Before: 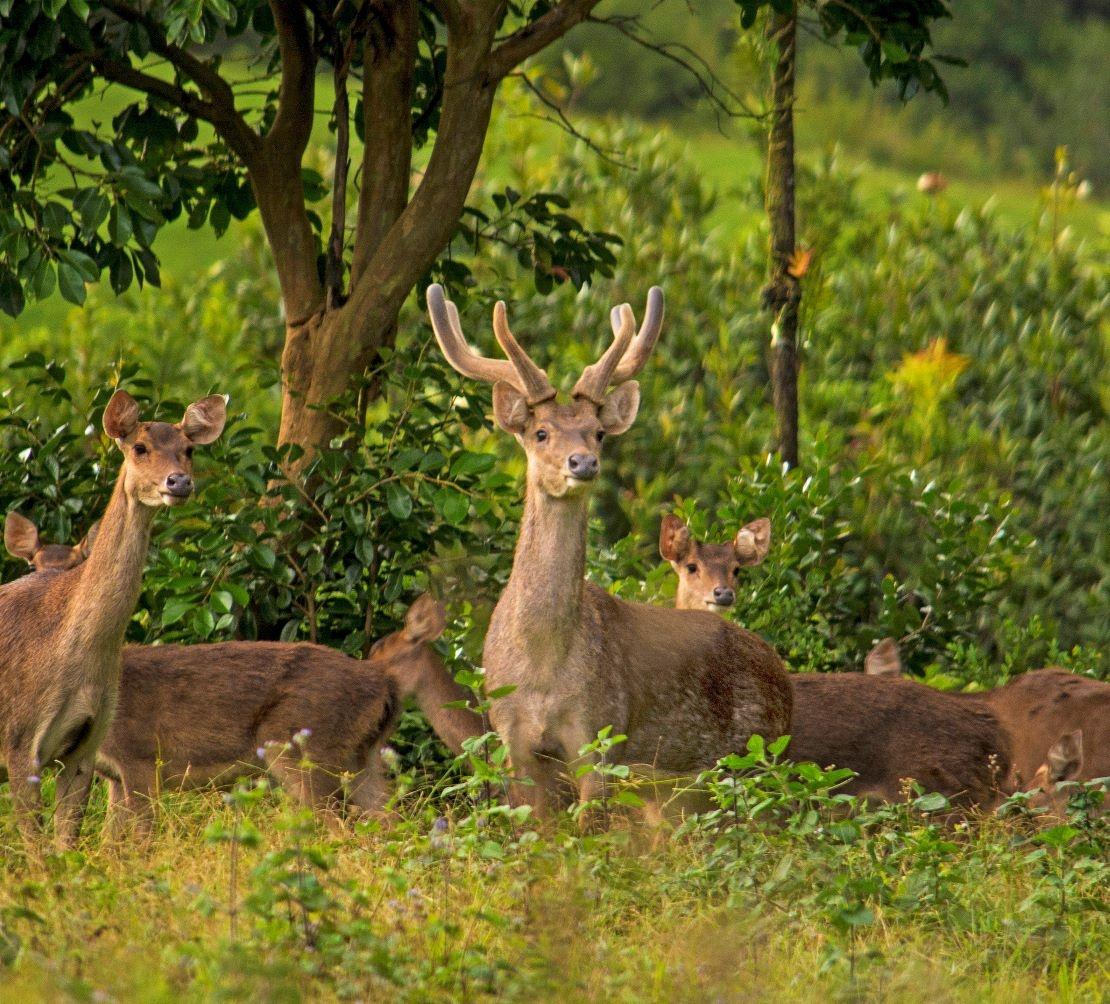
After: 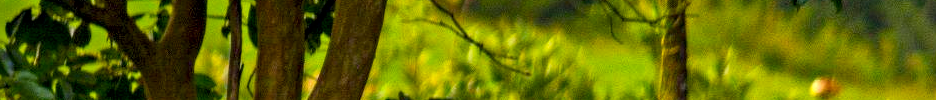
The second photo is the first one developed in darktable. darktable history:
local contrast: mode bilateral grid, contrast 20, coarseness 50, detail 171%, midtone range 0.2
color balance rgb: perceptual saturation grading › global saturation 36%, perceptual brilliance grading › global brilliance 10%, global vibrance 20%
crop and rotate: left 9.644%, top 9.491%, right 6.021%, bottom 80.509%
haze removal: compatibility mode true, adaptive false
